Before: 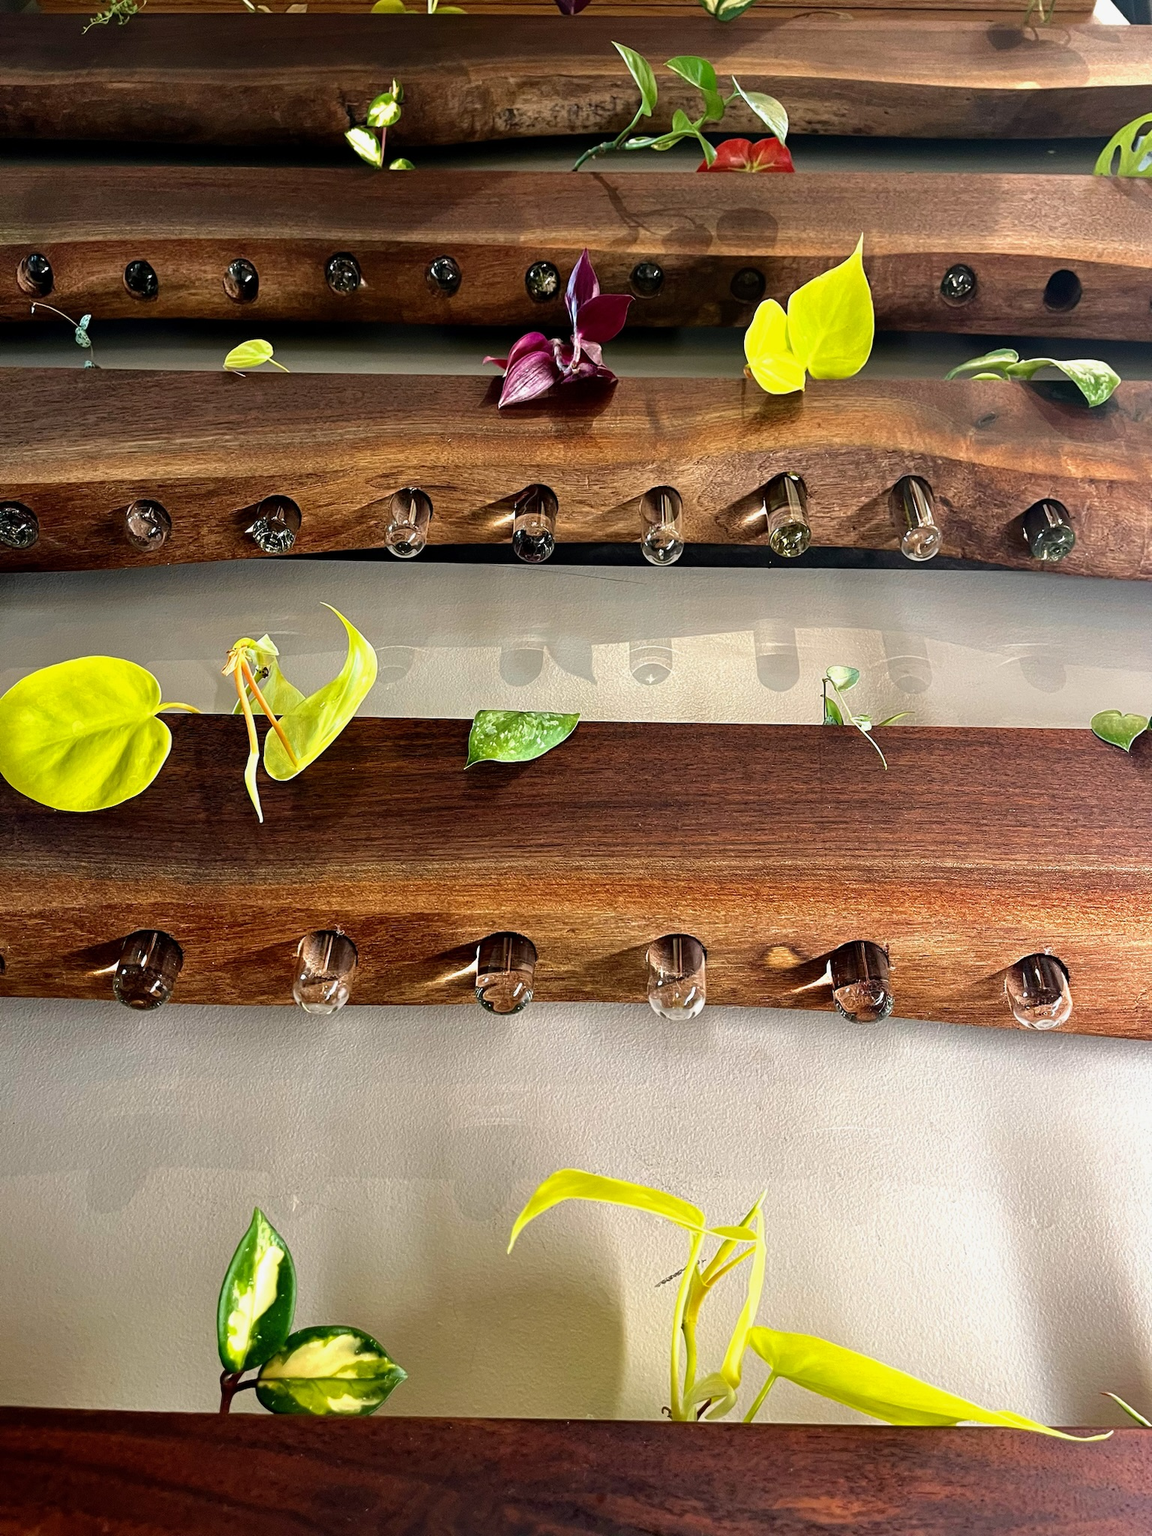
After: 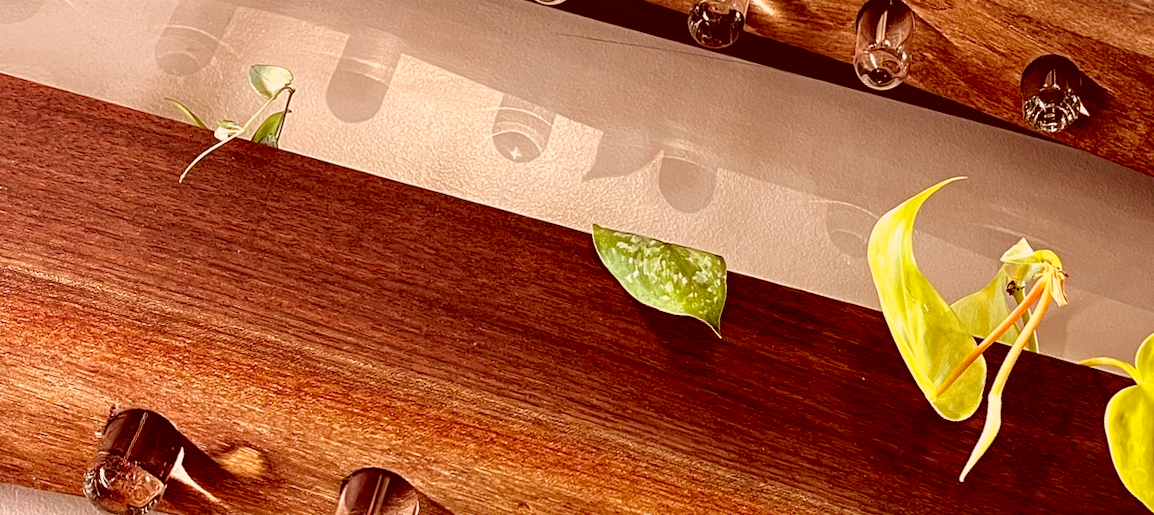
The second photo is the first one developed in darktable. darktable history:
crop and rotate: angle 16.12°, top 30.835%, bottom 35.653%
color correction: highlights a* 9.03, highlights b* 8.71, shadows a* 40, shadows b* 40, saturation 0.8
